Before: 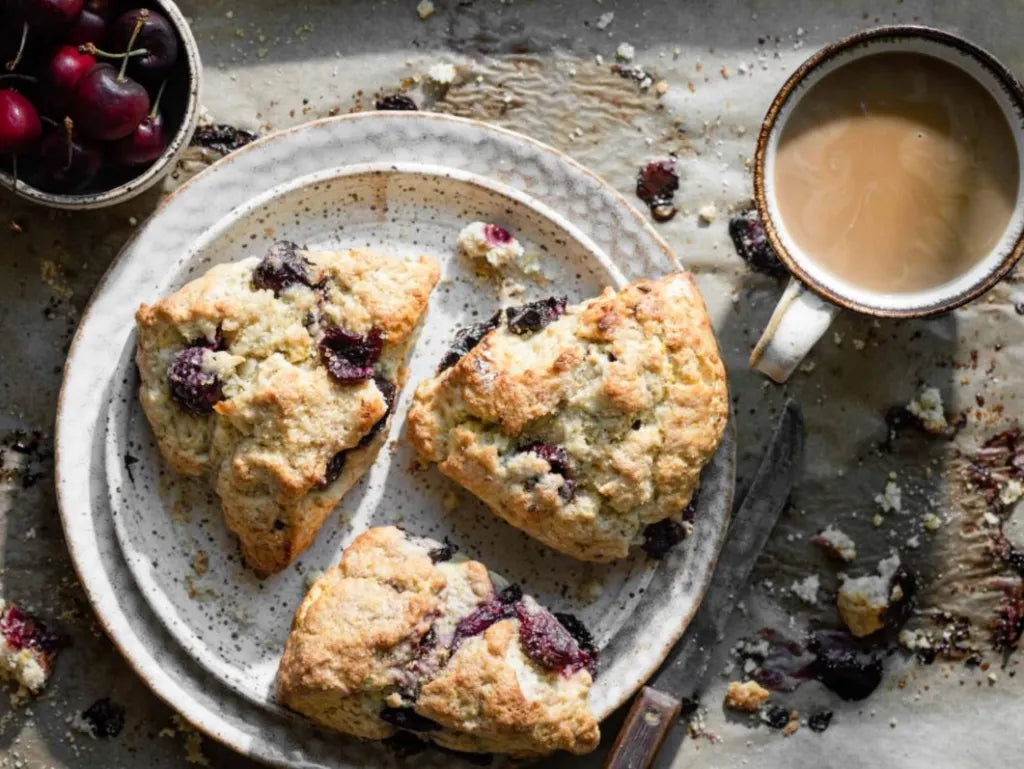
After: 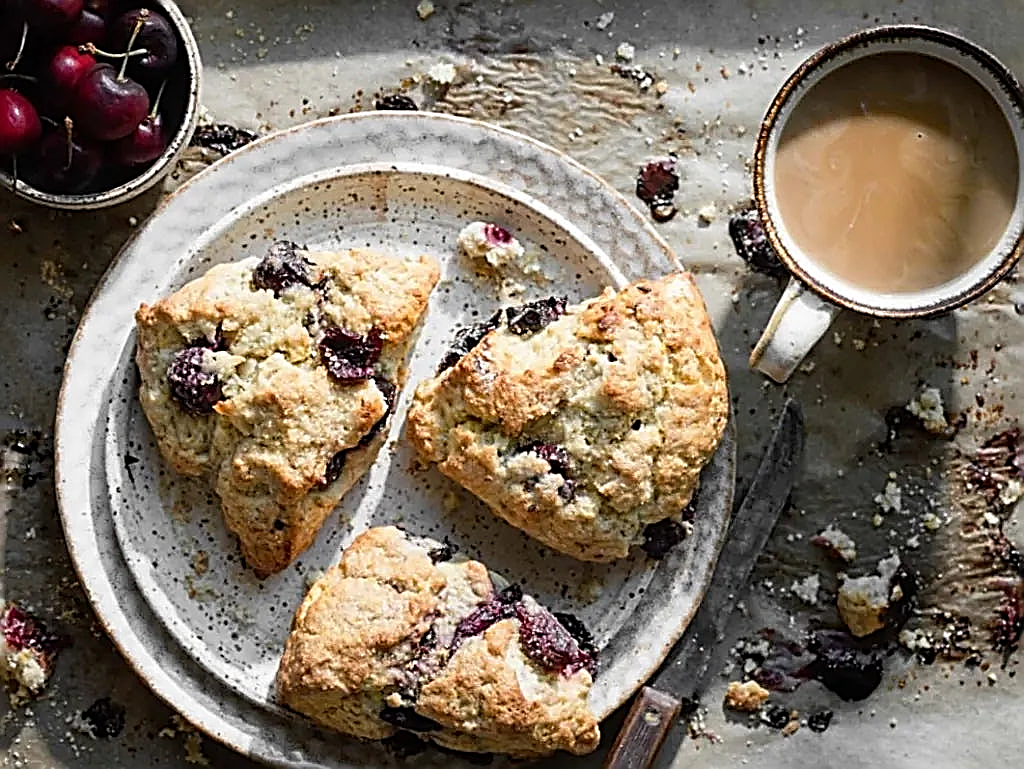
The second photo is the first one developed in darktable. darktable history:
sharpen: amount 1.856
